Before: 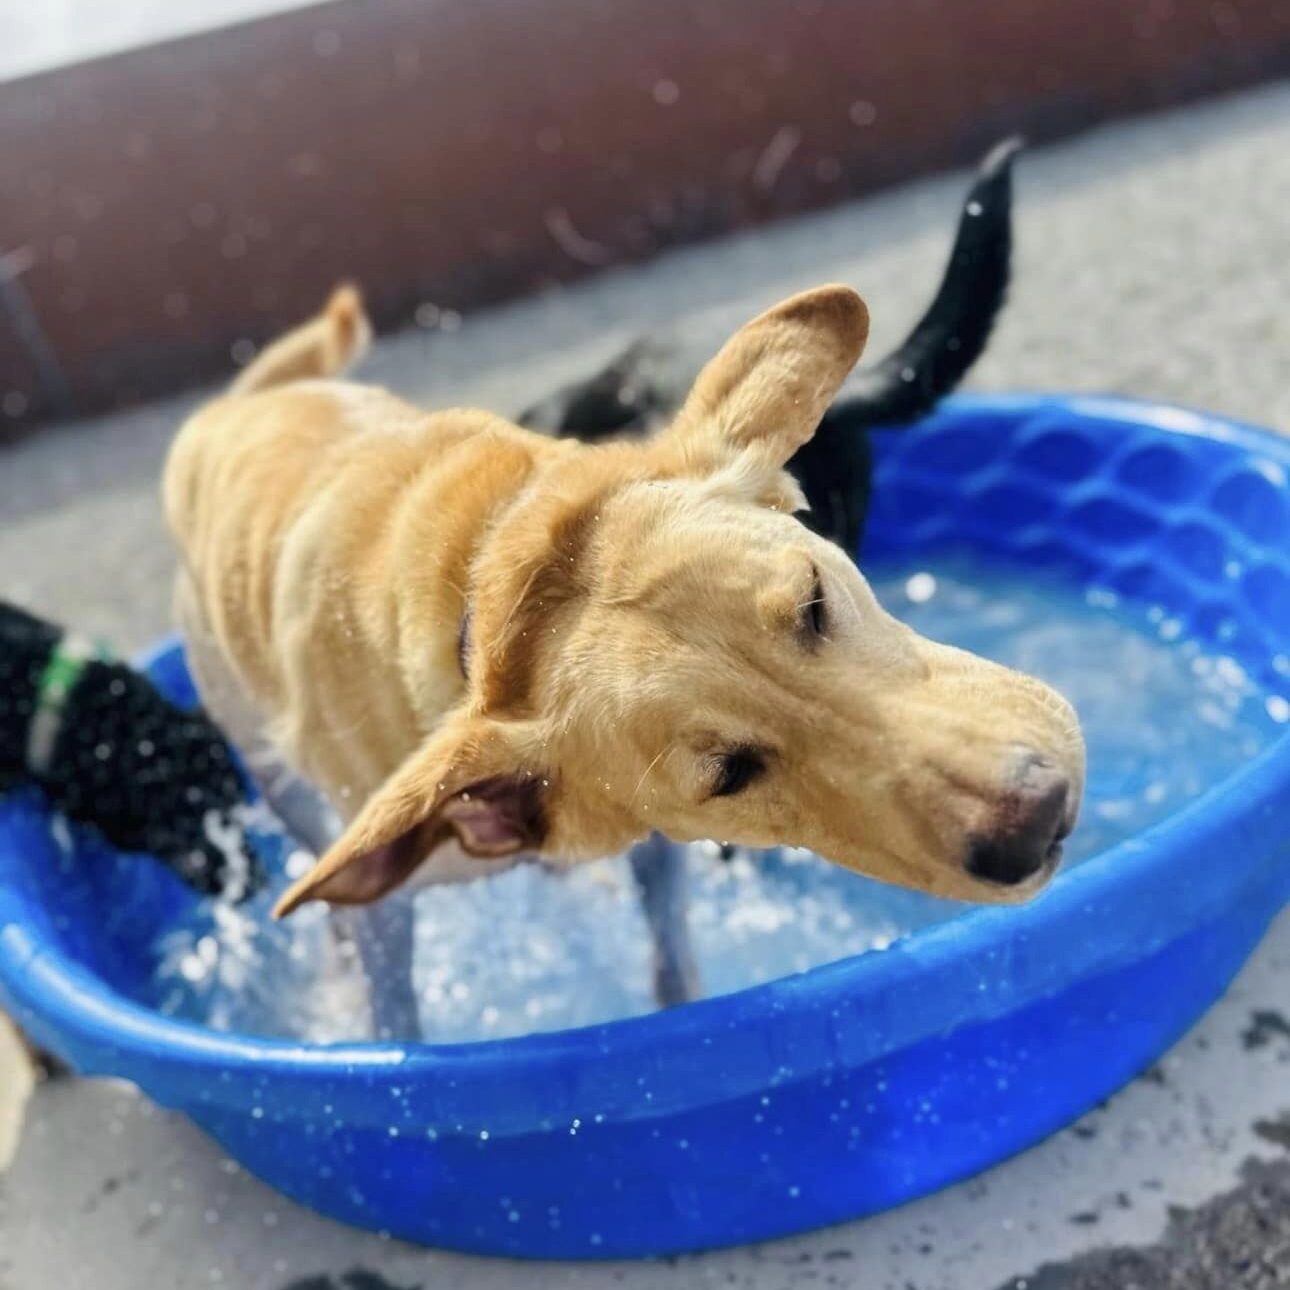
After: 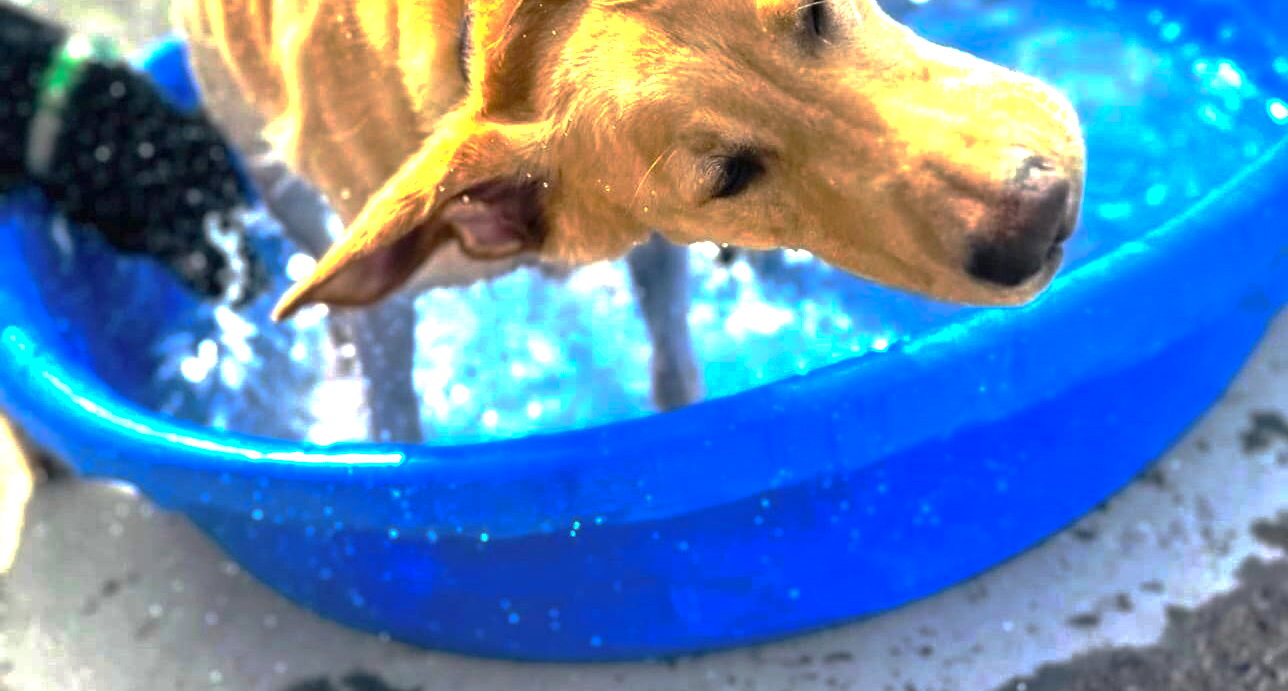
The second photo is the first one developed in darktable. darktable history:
exposure: exposure 1.063 EV, compensate highlight preservation false
base curve: curves: ch0 [(0, 0) (0.841, 0.609) (1, 1)], preserve colors none
crop and rotate: top 46.396%, right 0.115%
